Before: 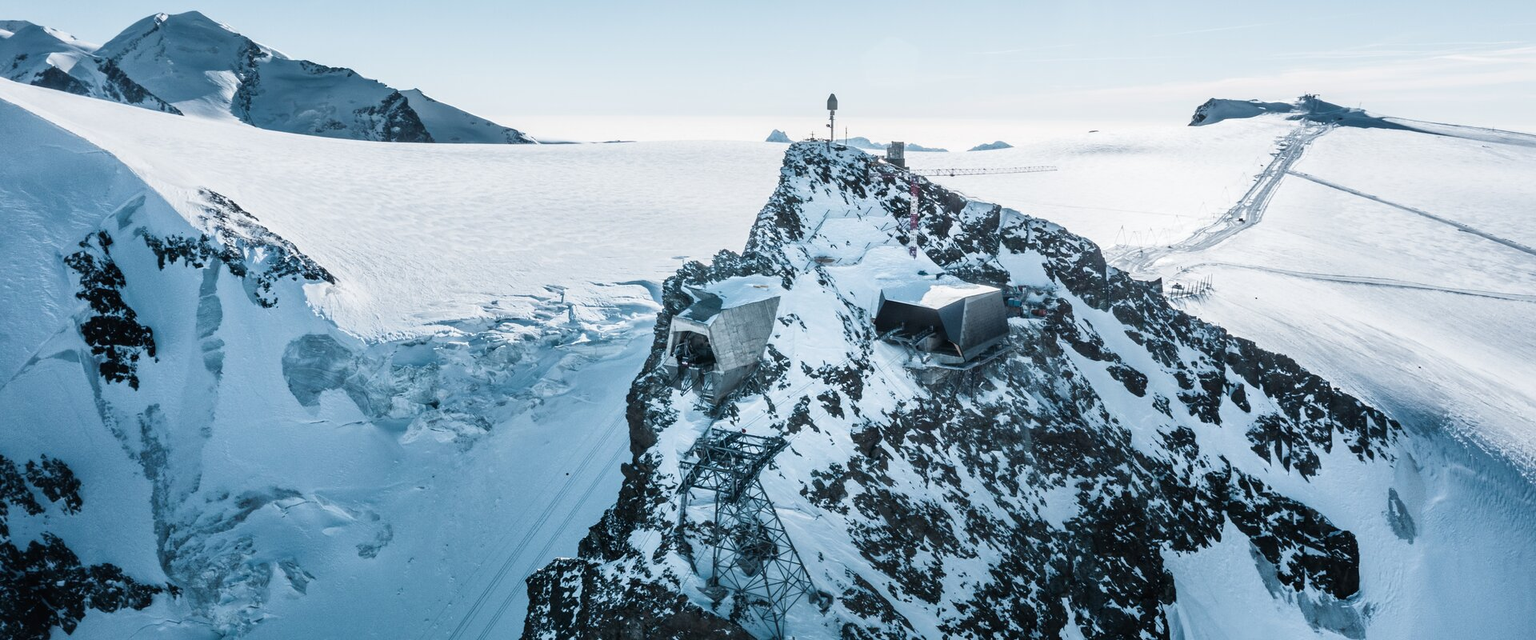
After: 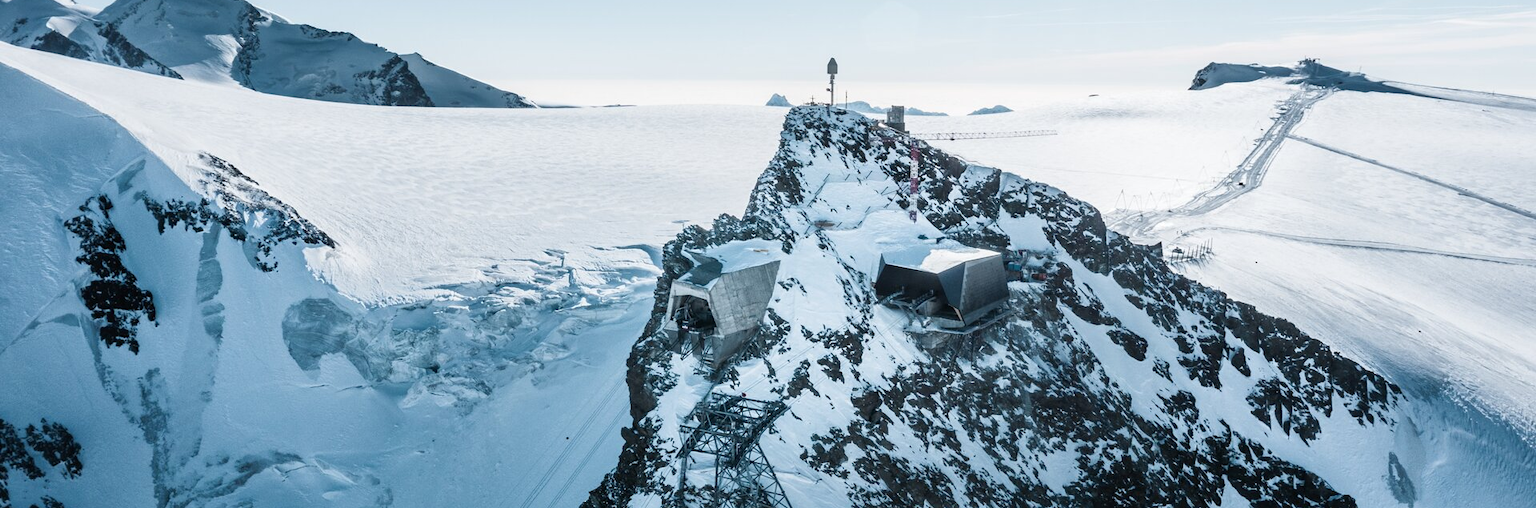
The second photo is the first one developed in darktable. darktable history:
crop and rotate: top 5.668%, bottom 14.805%
